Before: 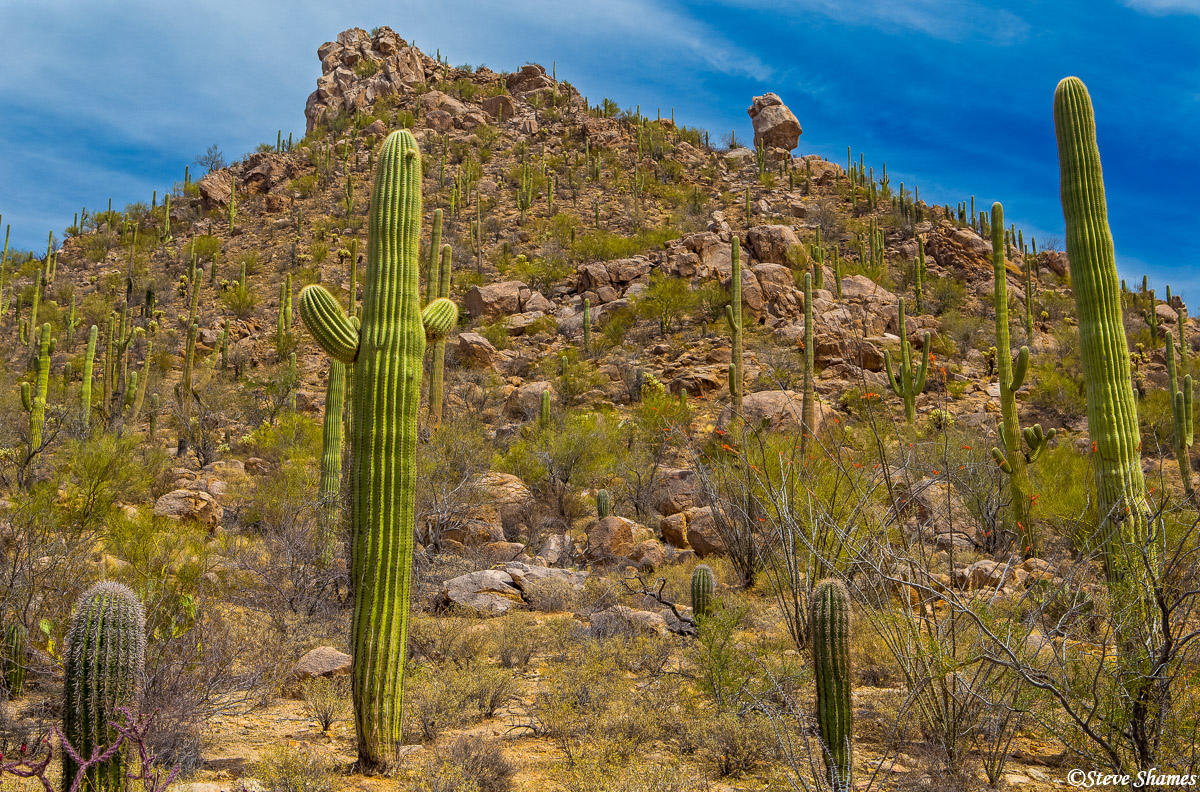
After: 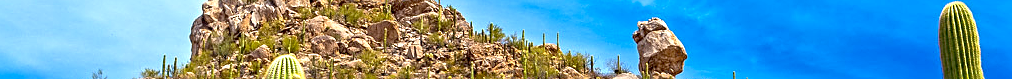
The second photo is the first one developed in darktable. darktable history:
exposure: black level correction 0.01, exposure 1 EV, compensate highlight preservation false
sharpen: on, module defaults
crop and rotate: left 9.644%, top 9.491%, right 6.021%, bottom 80.509%
